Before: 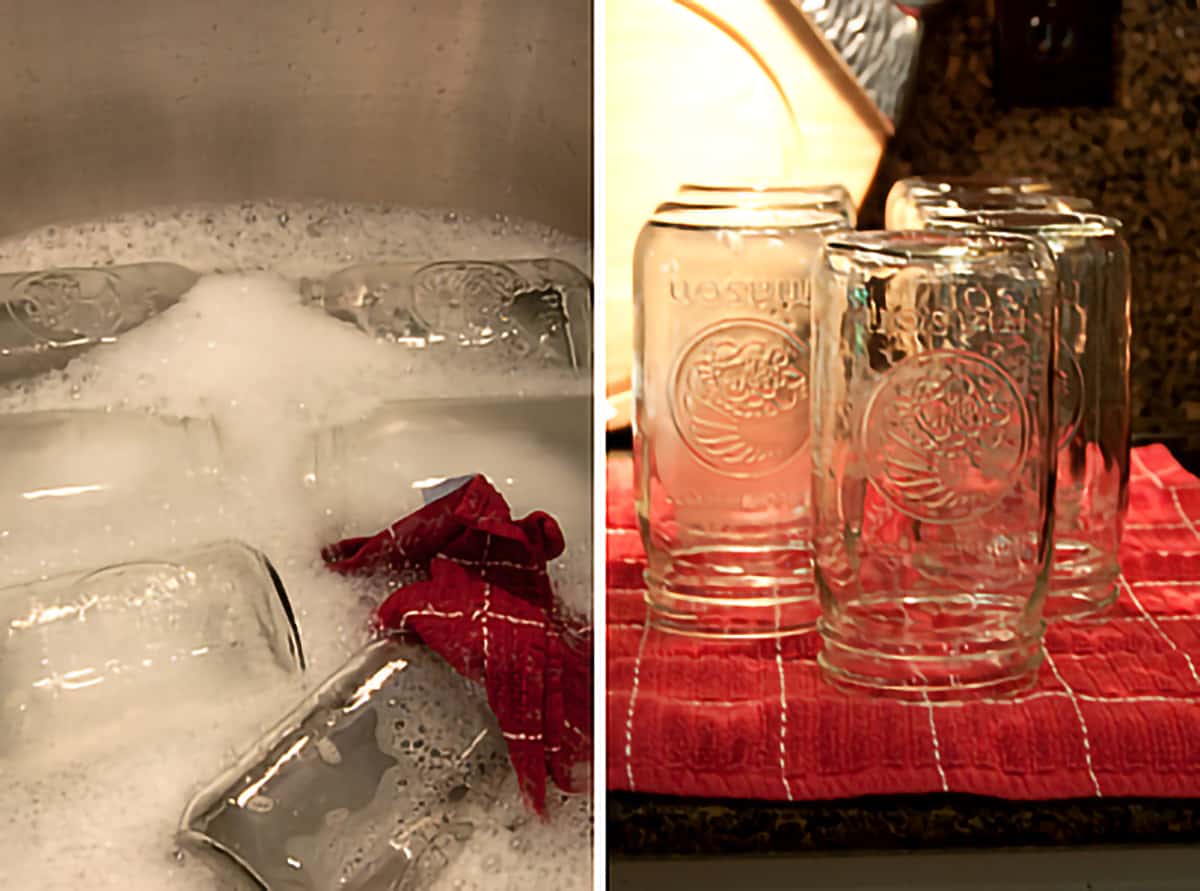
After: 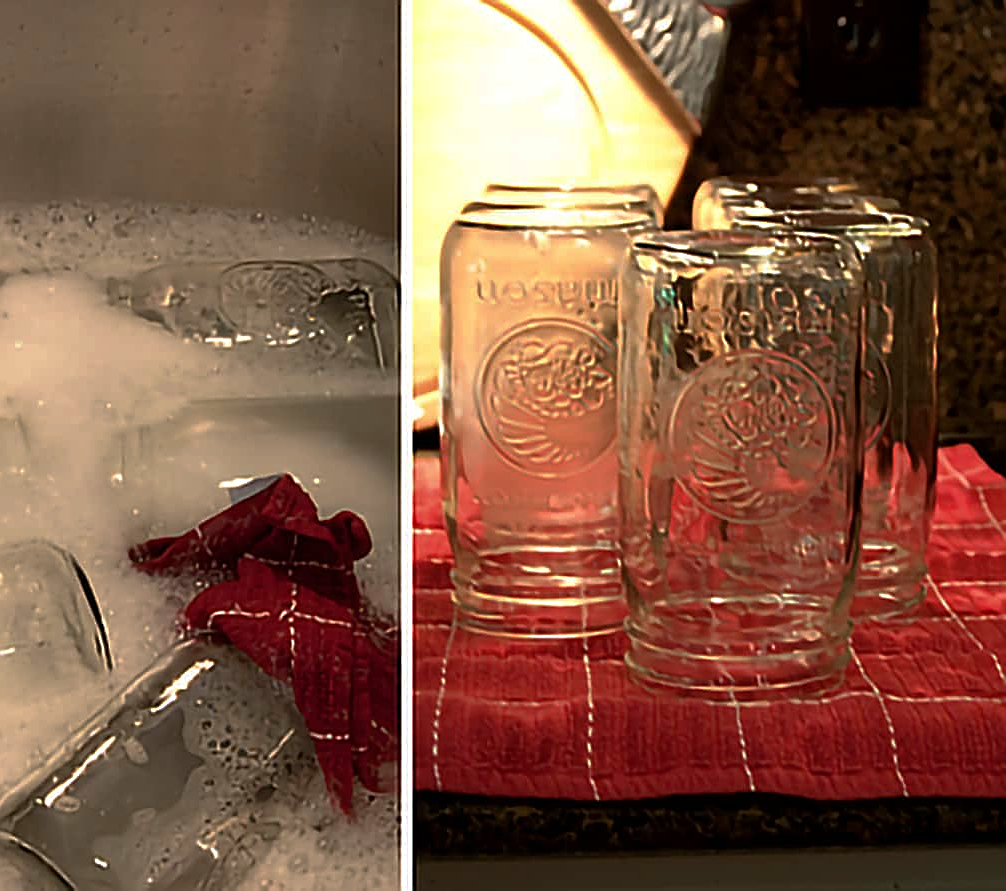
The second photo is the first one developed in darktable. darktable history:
sharpen: on, module defaults
crop: left 16.145%
base curve: curves: ch0 [(0, 0) (0.595, 0.418) (1, 1)], preserve colors none
